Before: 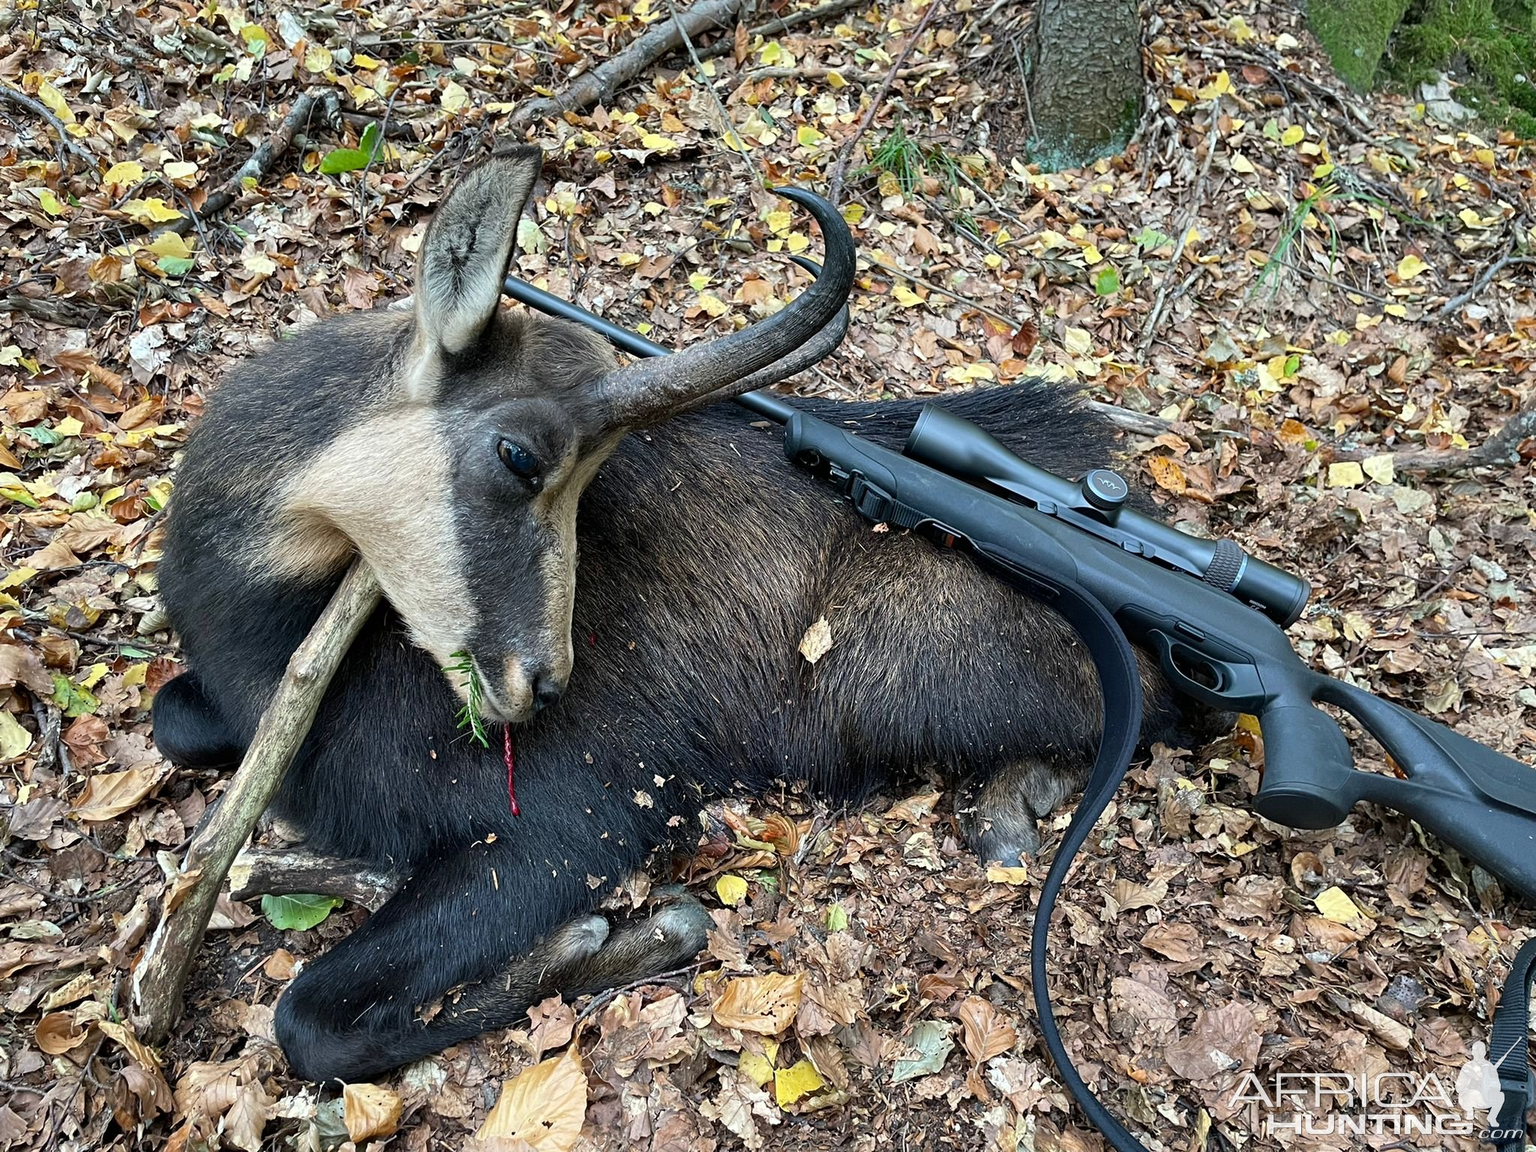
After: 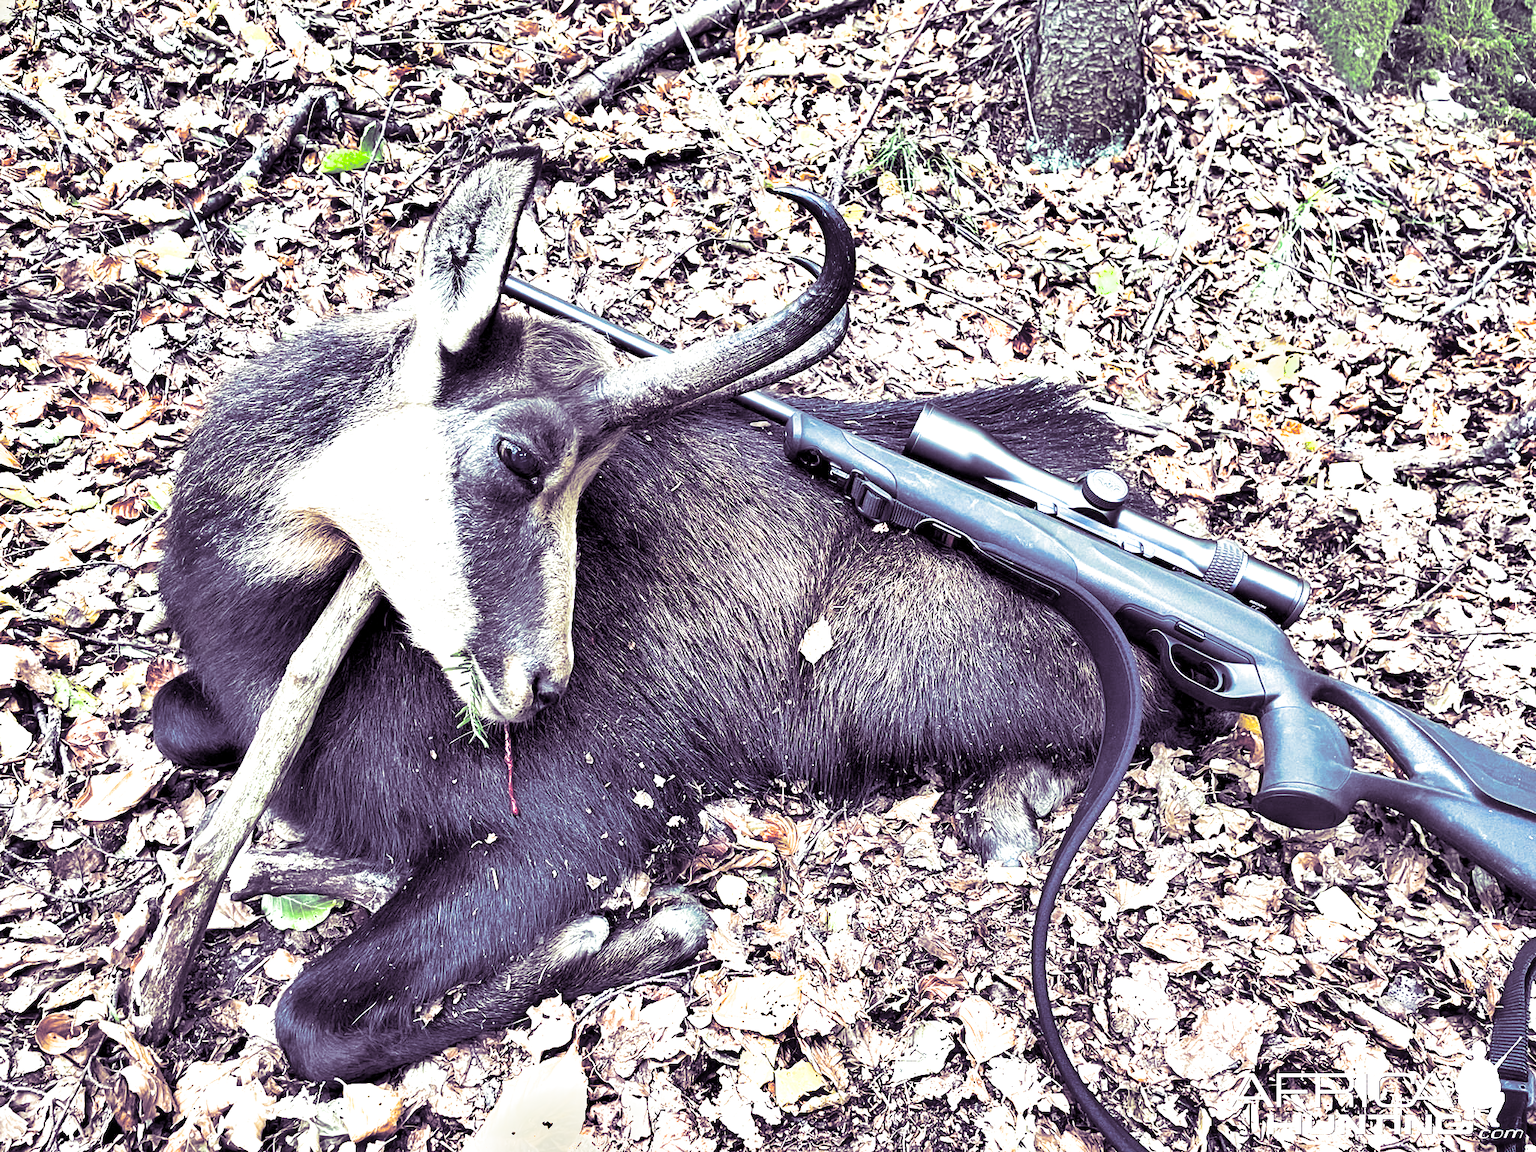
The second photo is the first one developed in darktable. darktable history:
shadows and highlights: shadows 52.42, soften with gaussian
exposure: black level correction 0.001, exposure 1.822 EV, compensate exposure bias true, compensate highlight preservation false
split-toning: shadows › hue 266.4°, shadows › saturation 0.4, highlights › hue 61.2°, highlights › saturation 0.3, compress 0%
